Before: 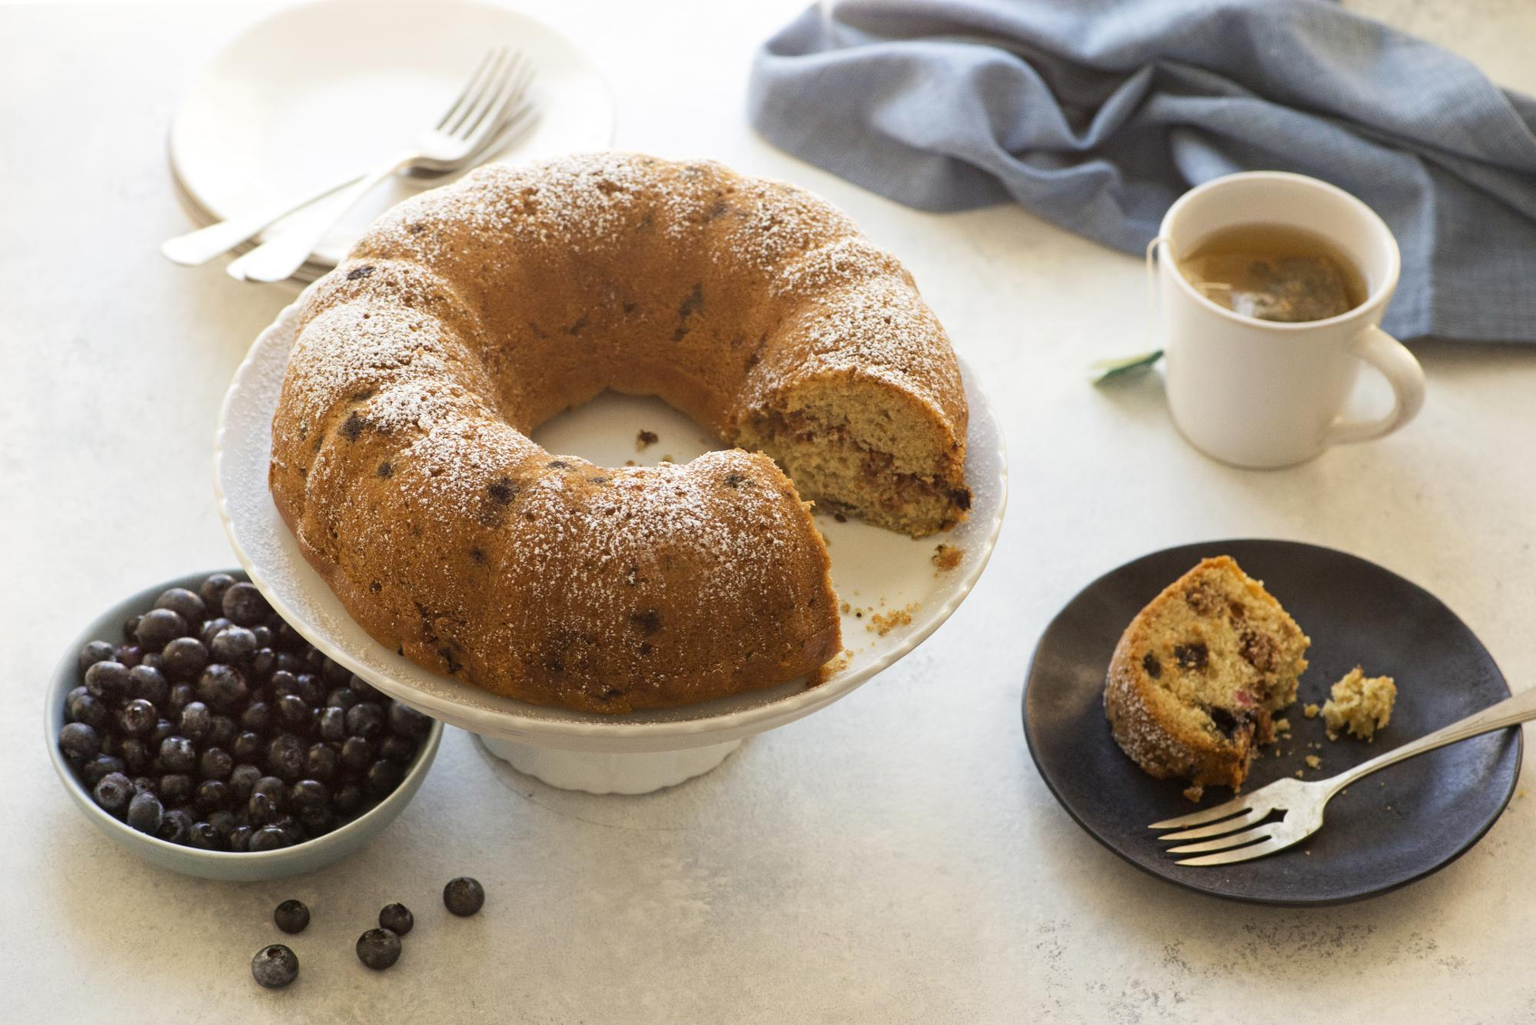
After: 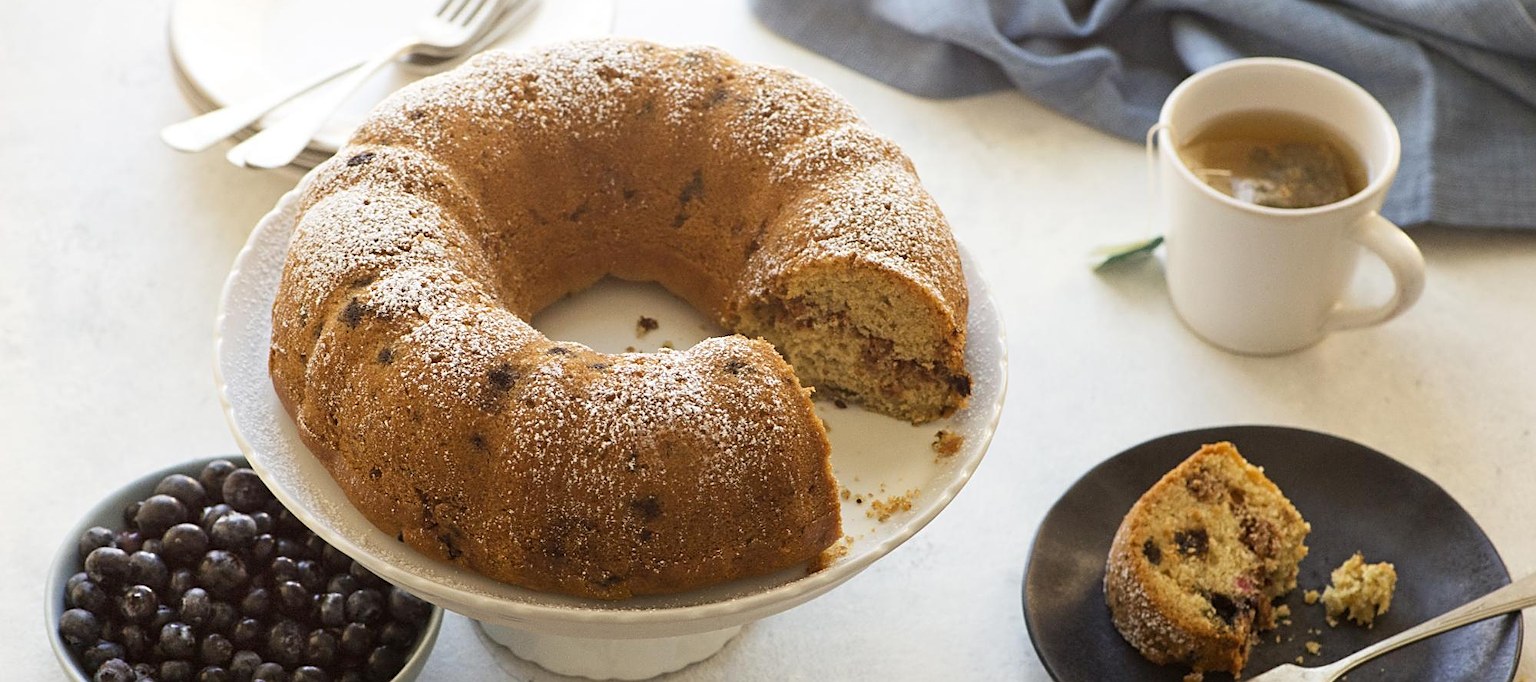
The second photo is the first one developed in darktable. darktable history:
sharpen: on, module defaults
crop: top 11.166%, bottom 22.168%
